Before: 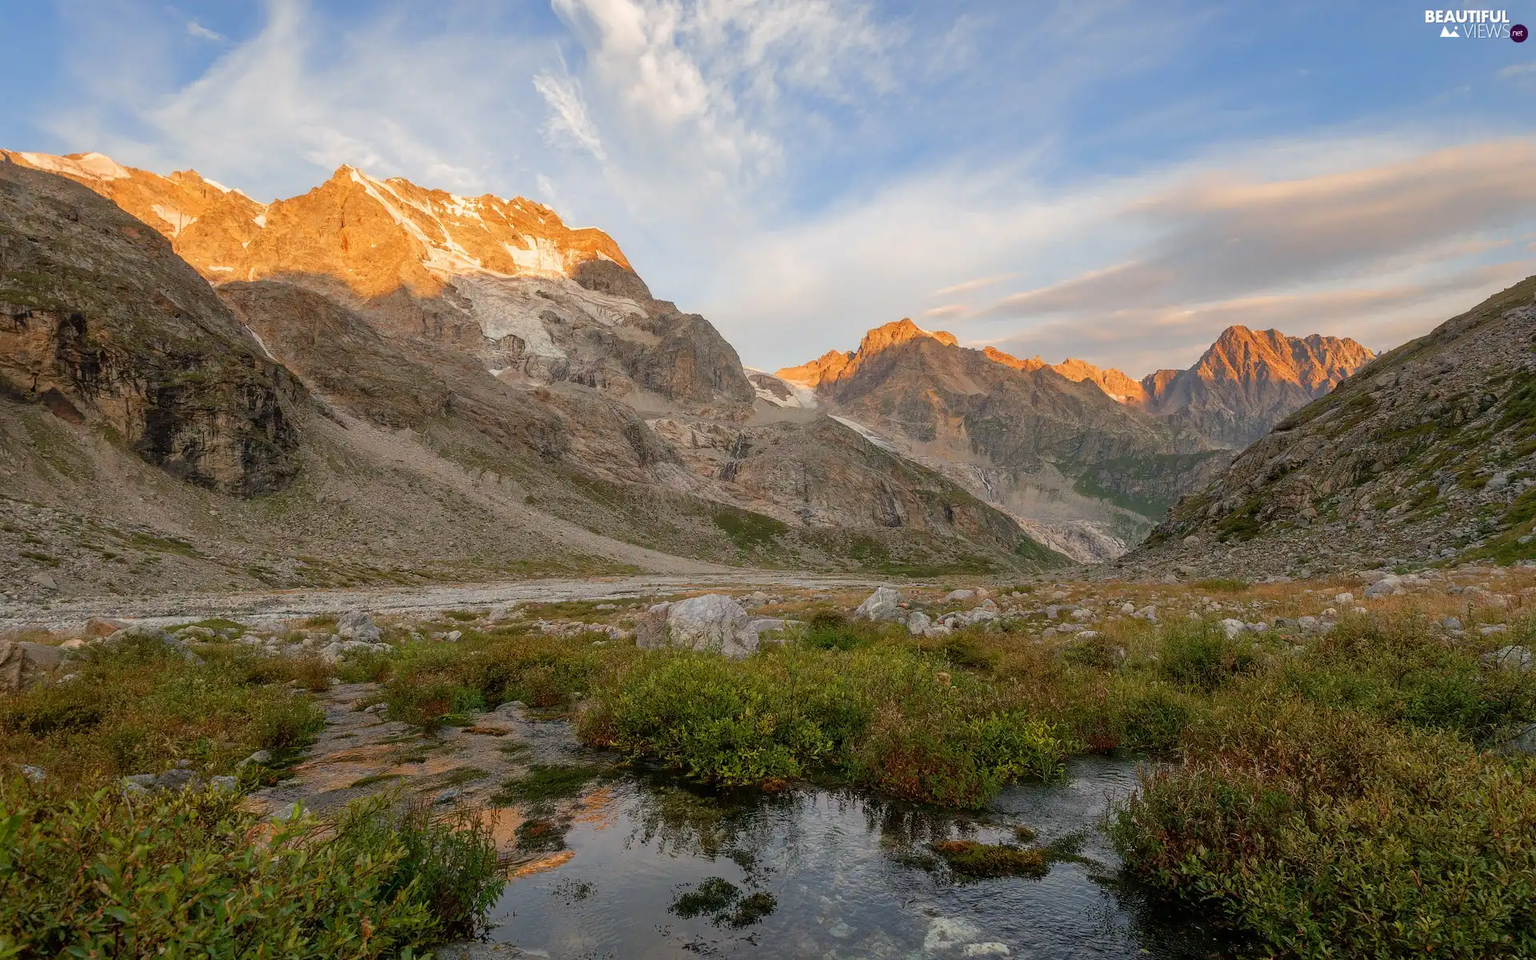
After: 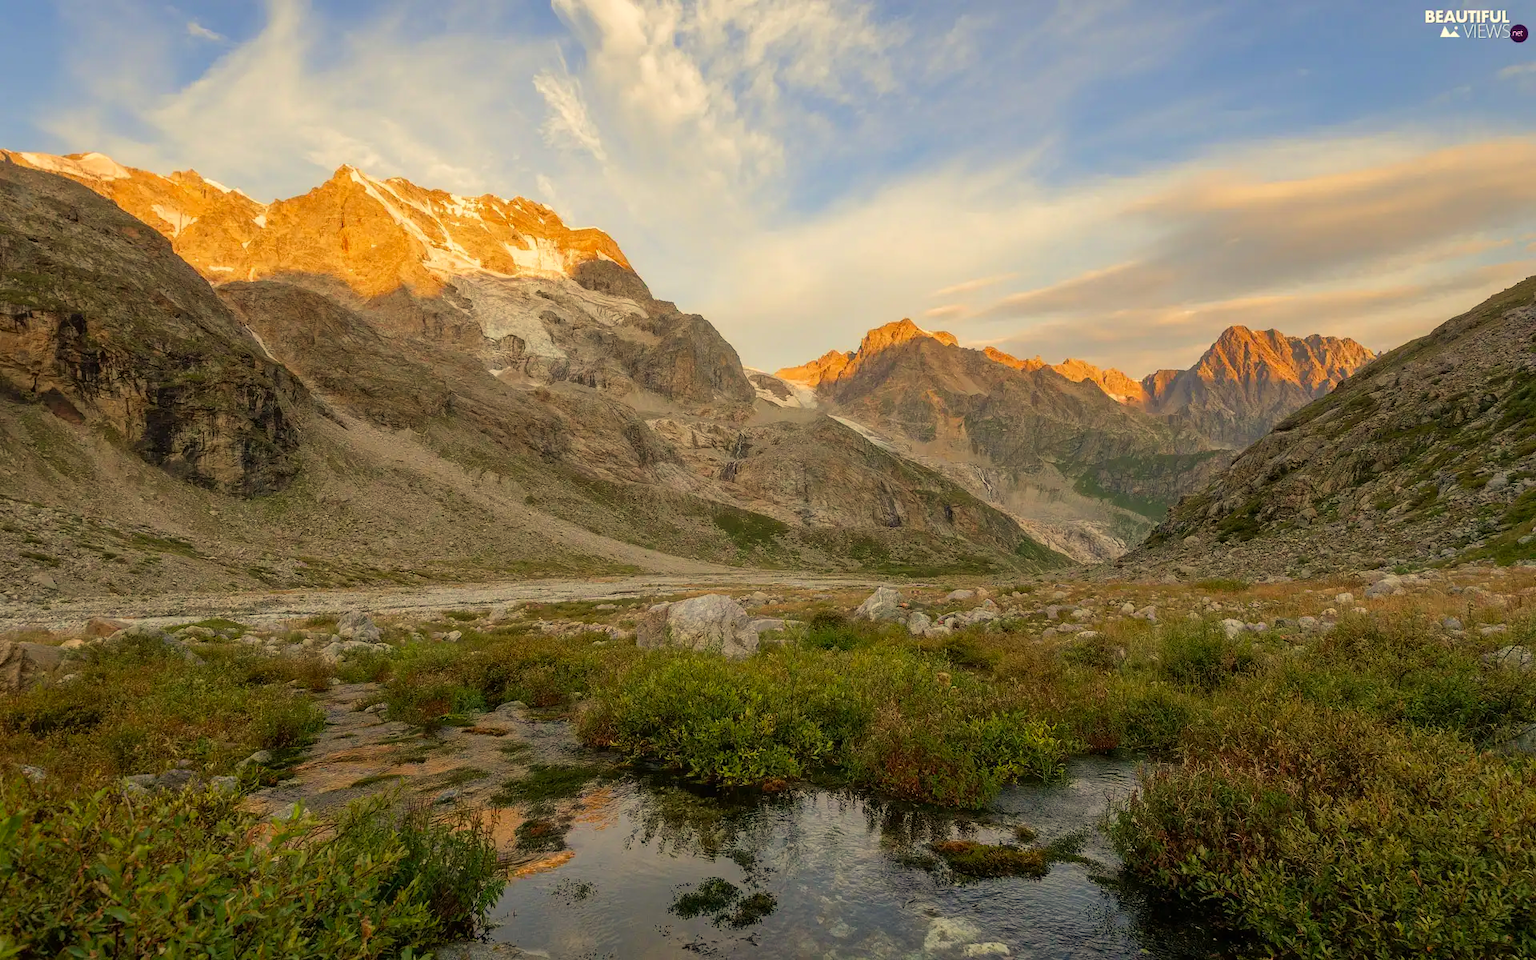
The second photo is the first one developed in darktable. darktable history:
color correction: highlights a* 1.31, highlights b* 17.22
velvia: on, module defaults
